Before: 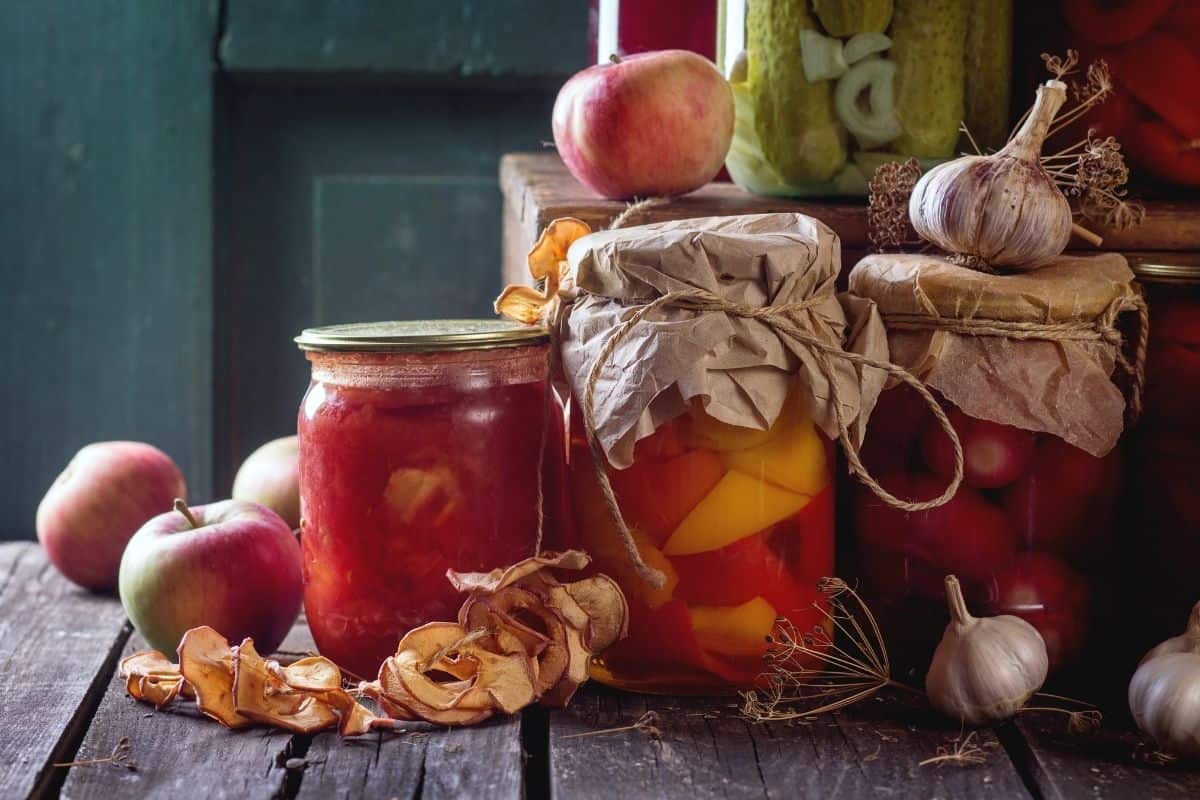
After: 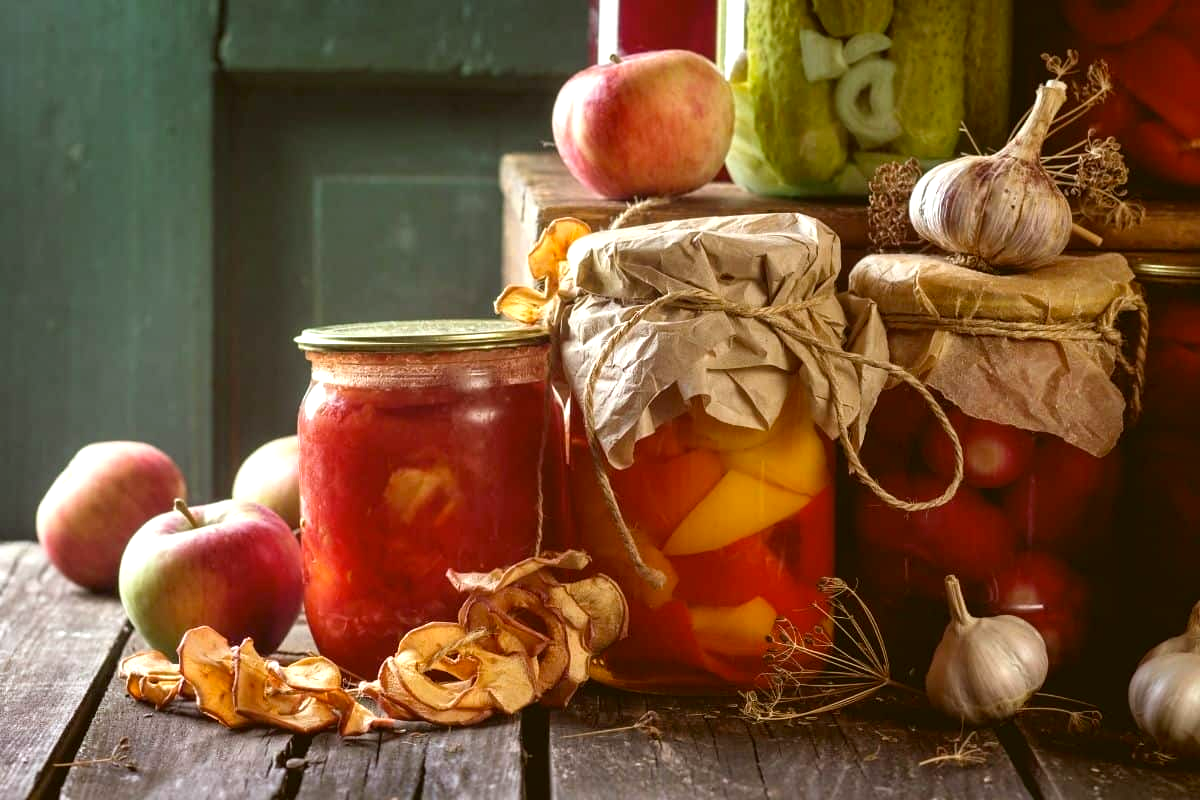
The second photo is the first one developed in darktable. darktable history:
exposure: exposure 0.556 EV, compensate highlight preservation false
color correction: highlights a* -1.43, highlights b* 10.12, shadows a* 0.395, shadows b* 19.35
